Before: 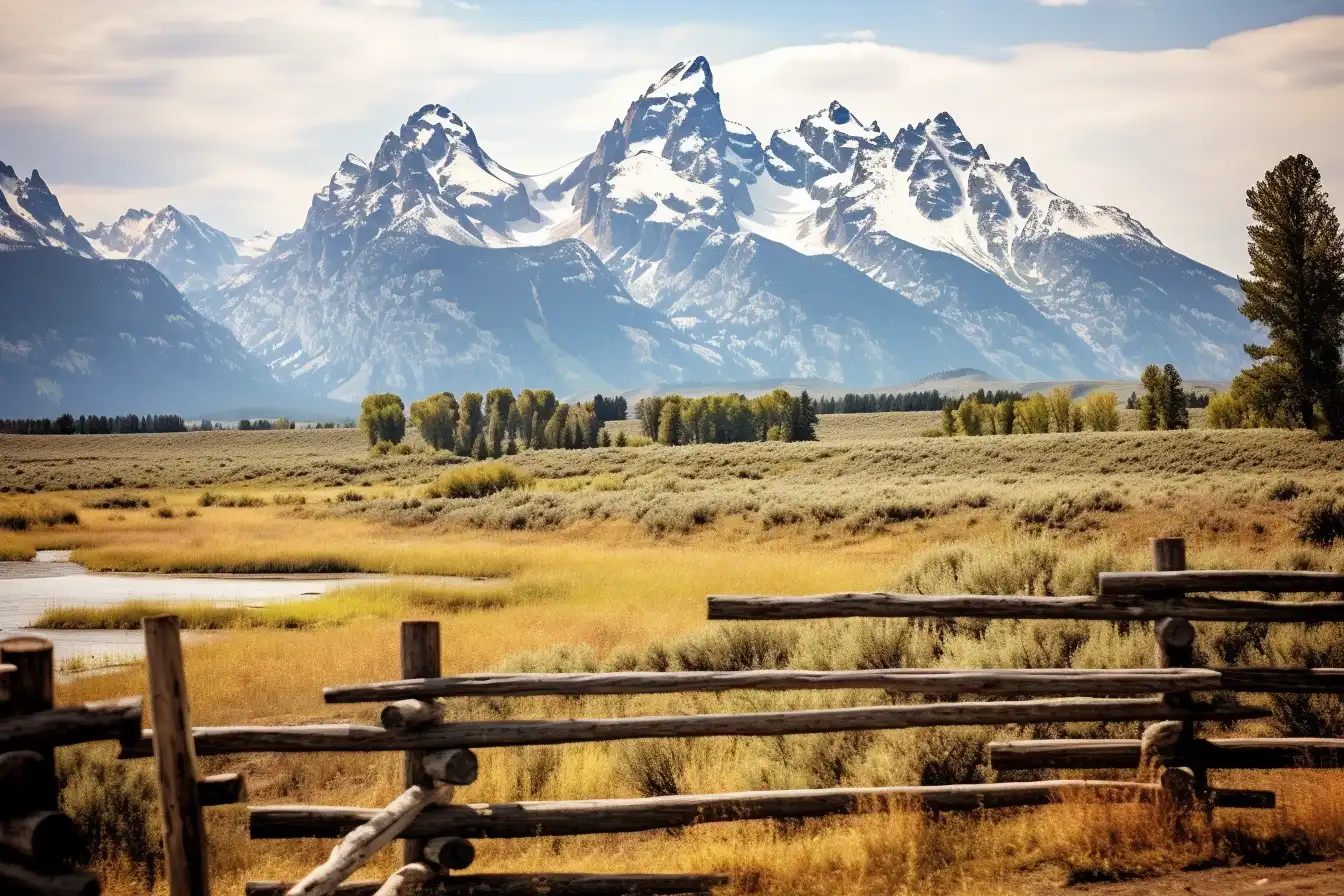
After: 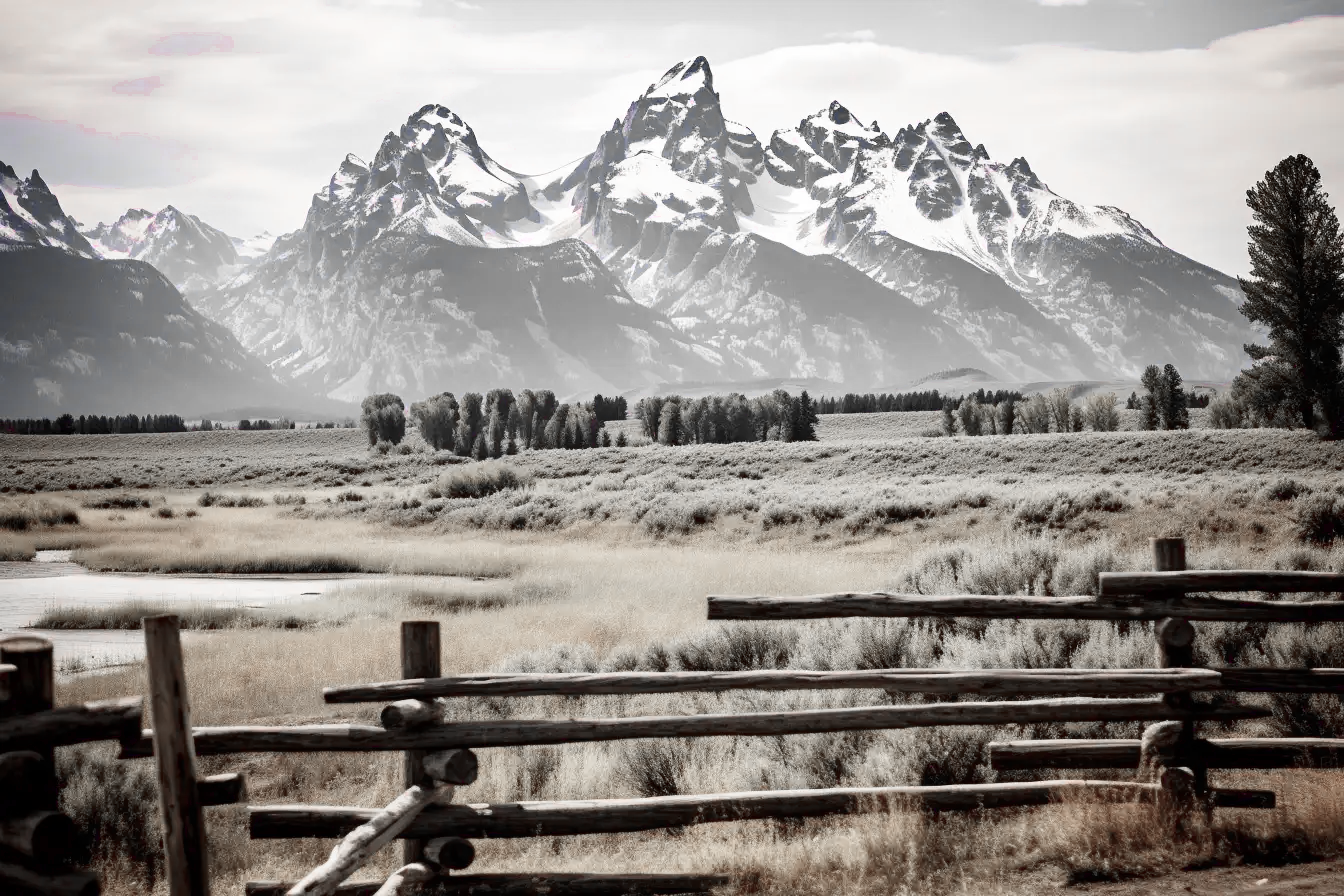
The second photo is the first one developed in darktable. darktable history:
color zones: curves: ch0 [(0, 0.278) (0.143, 0.5) (0.286, 0.5) (0.429, 0.5) (0.571, 0.5) (0.714, 0.5) (0.857, 0.5) (1, 0.5)]; ch1 [(0, 1) (0.143, 0.165) (0.286, 0) (0.429, 0) (0.571, 0) (0.714, 0) (0.857, 0.5) (1, 0.5)]; ch2 [(0, 0.508) (0.143, 0.5) (0.286, 0.5) (0.429, 0.5) (0.571, 0.5) (0.714, 0.5) (0.857, 0.5) (1, 0.5)]
contrast brightness saturation: contrast 0.156, saturation 0.311
